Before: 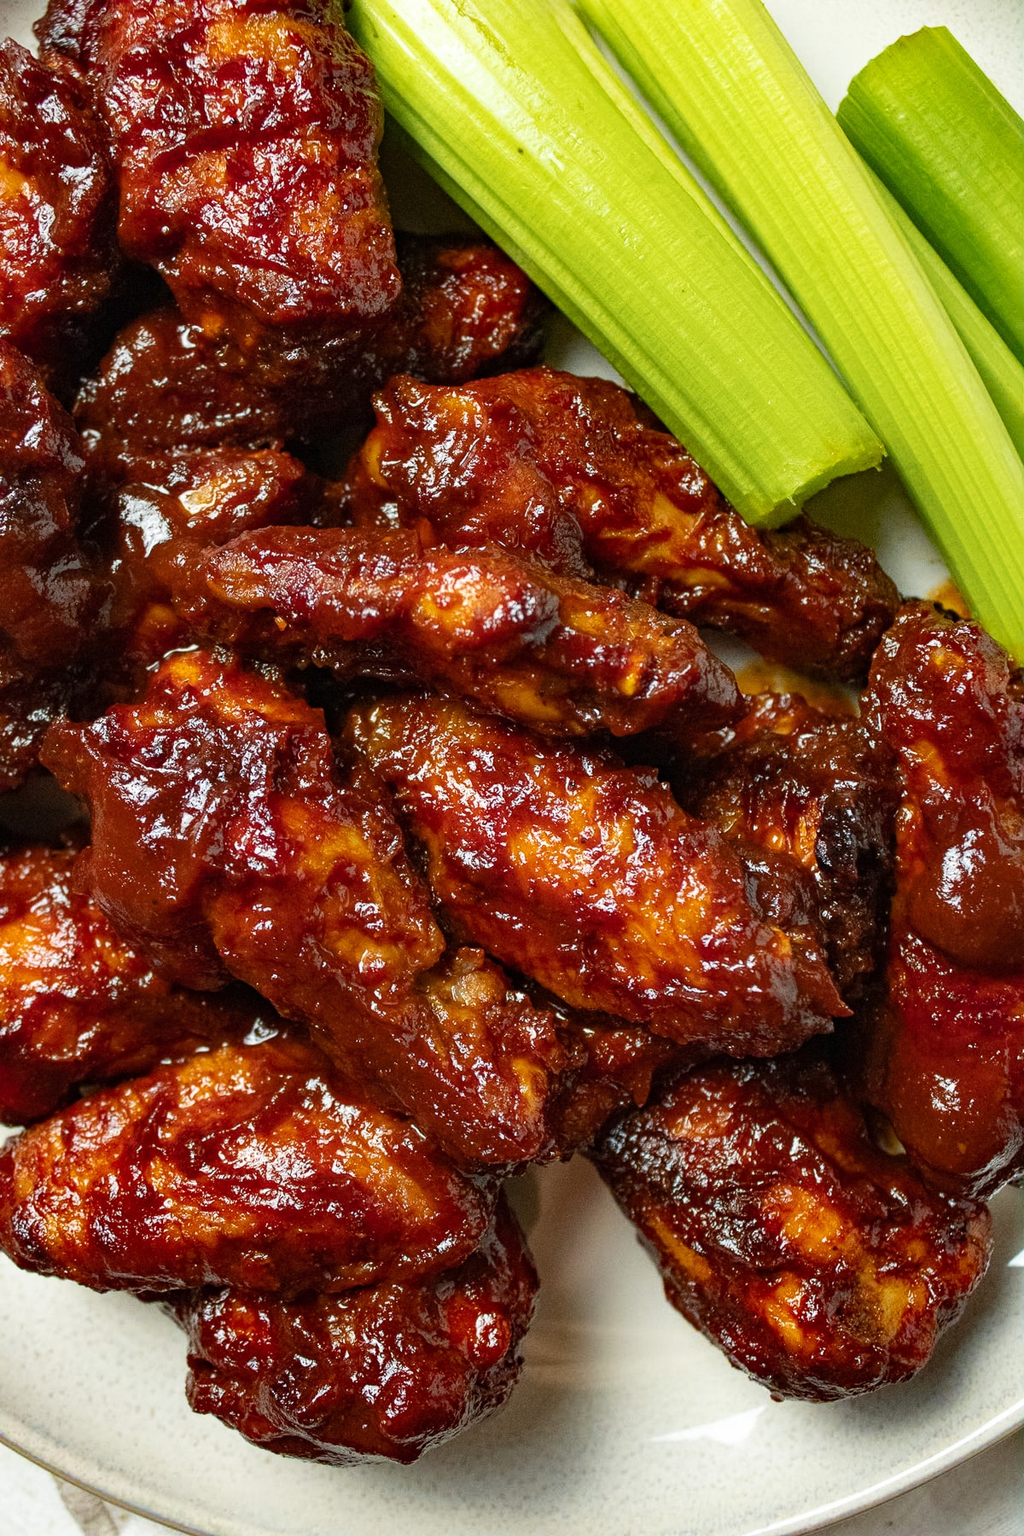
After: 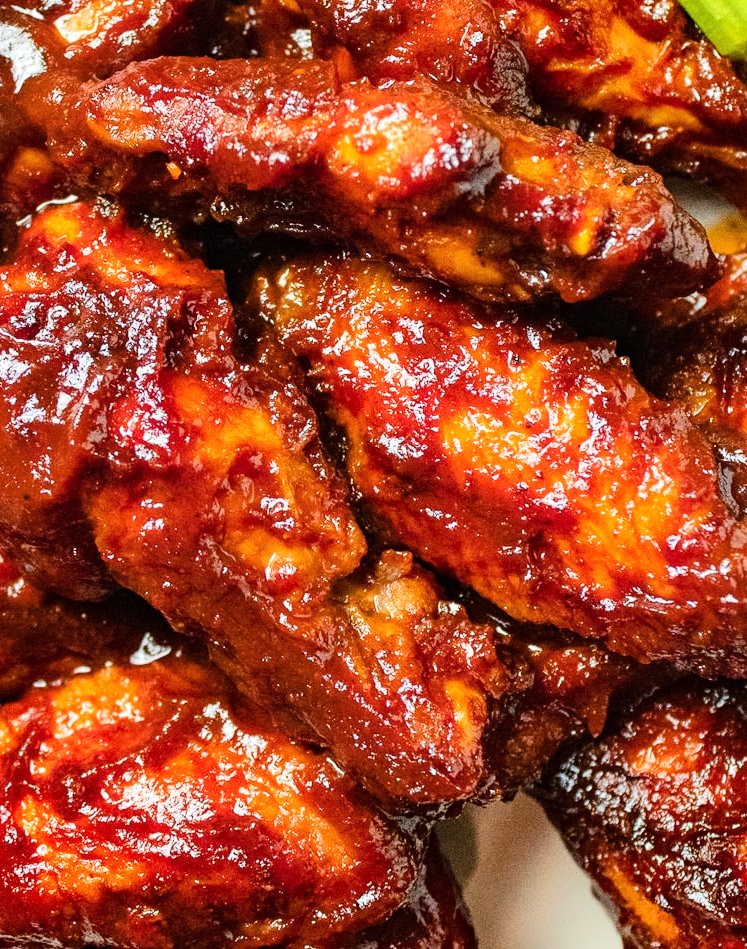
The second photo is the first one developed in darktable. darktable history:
crop: left 12.962%, top 31.152%, right 24.763%, bottom 16.098%
tone equalizer: -7 EV 0.143 EV, -6 EV 0.636 EV, -5 EV 1.18 EV, -4 EV 1.31 EV, -3 EV 1.12 EV, -2 EV 0.6 EV, -1 EV 0.16 EV, edges refinement/feathering 500, mask exposure compensation -1.57 EV, preserve details no
